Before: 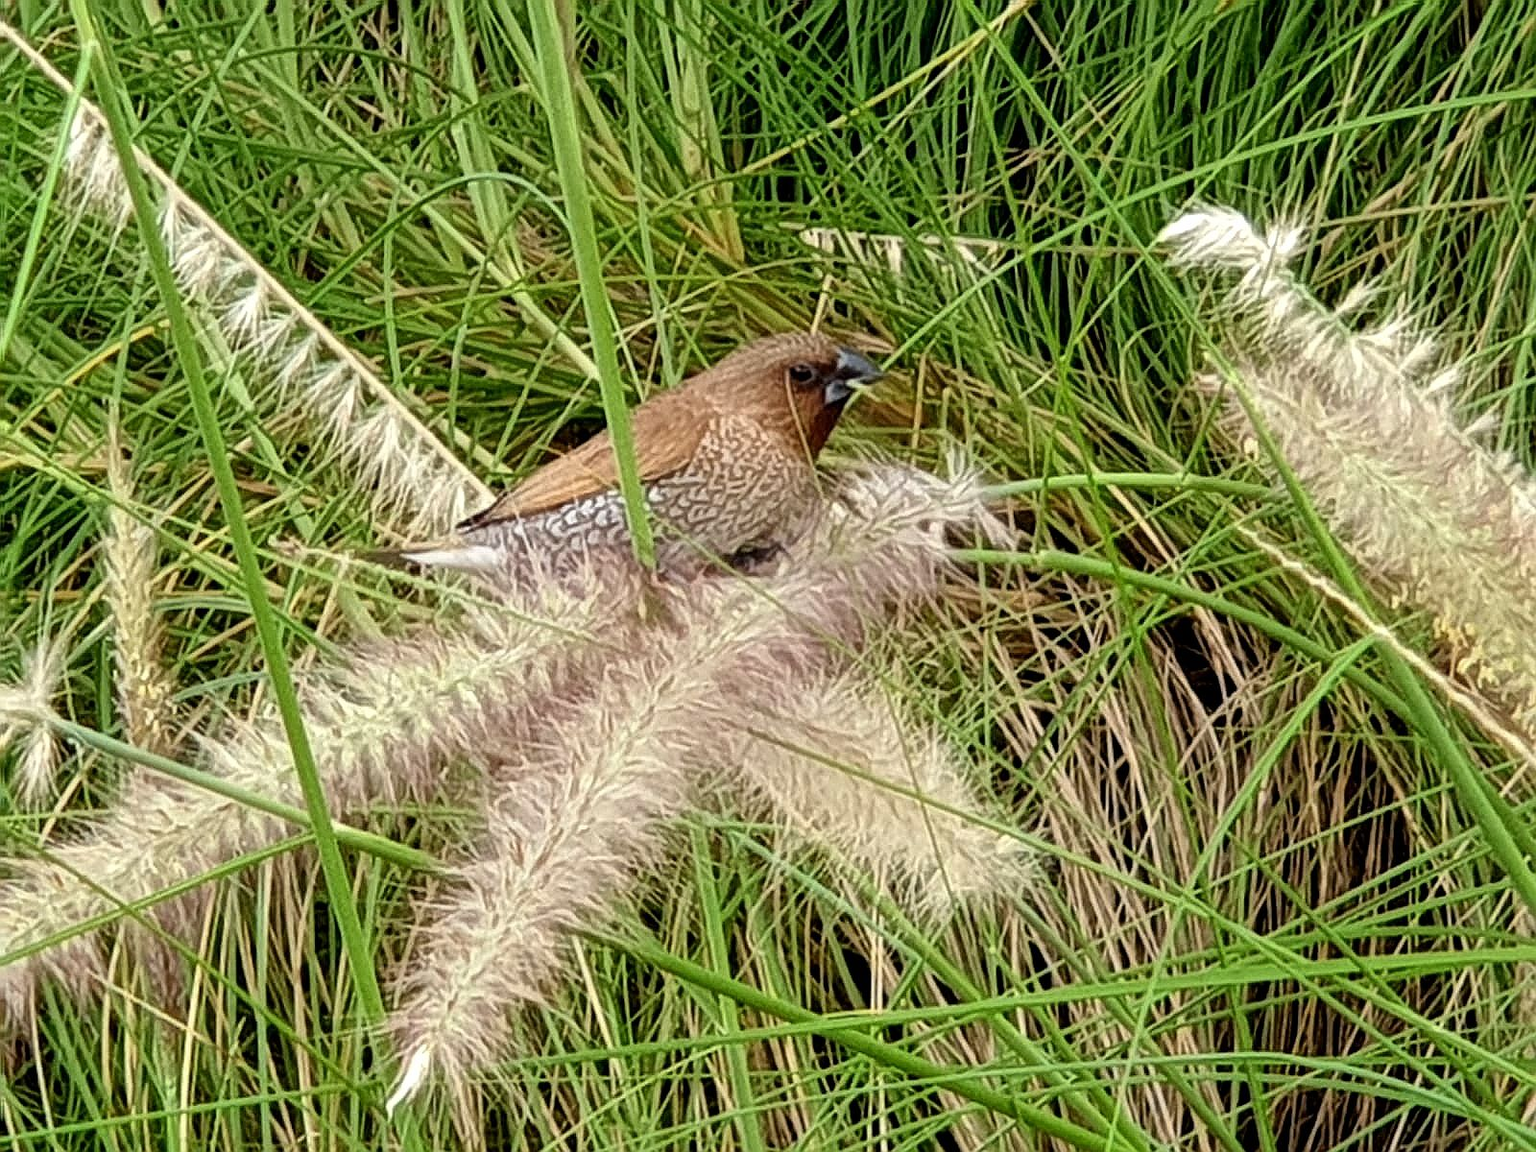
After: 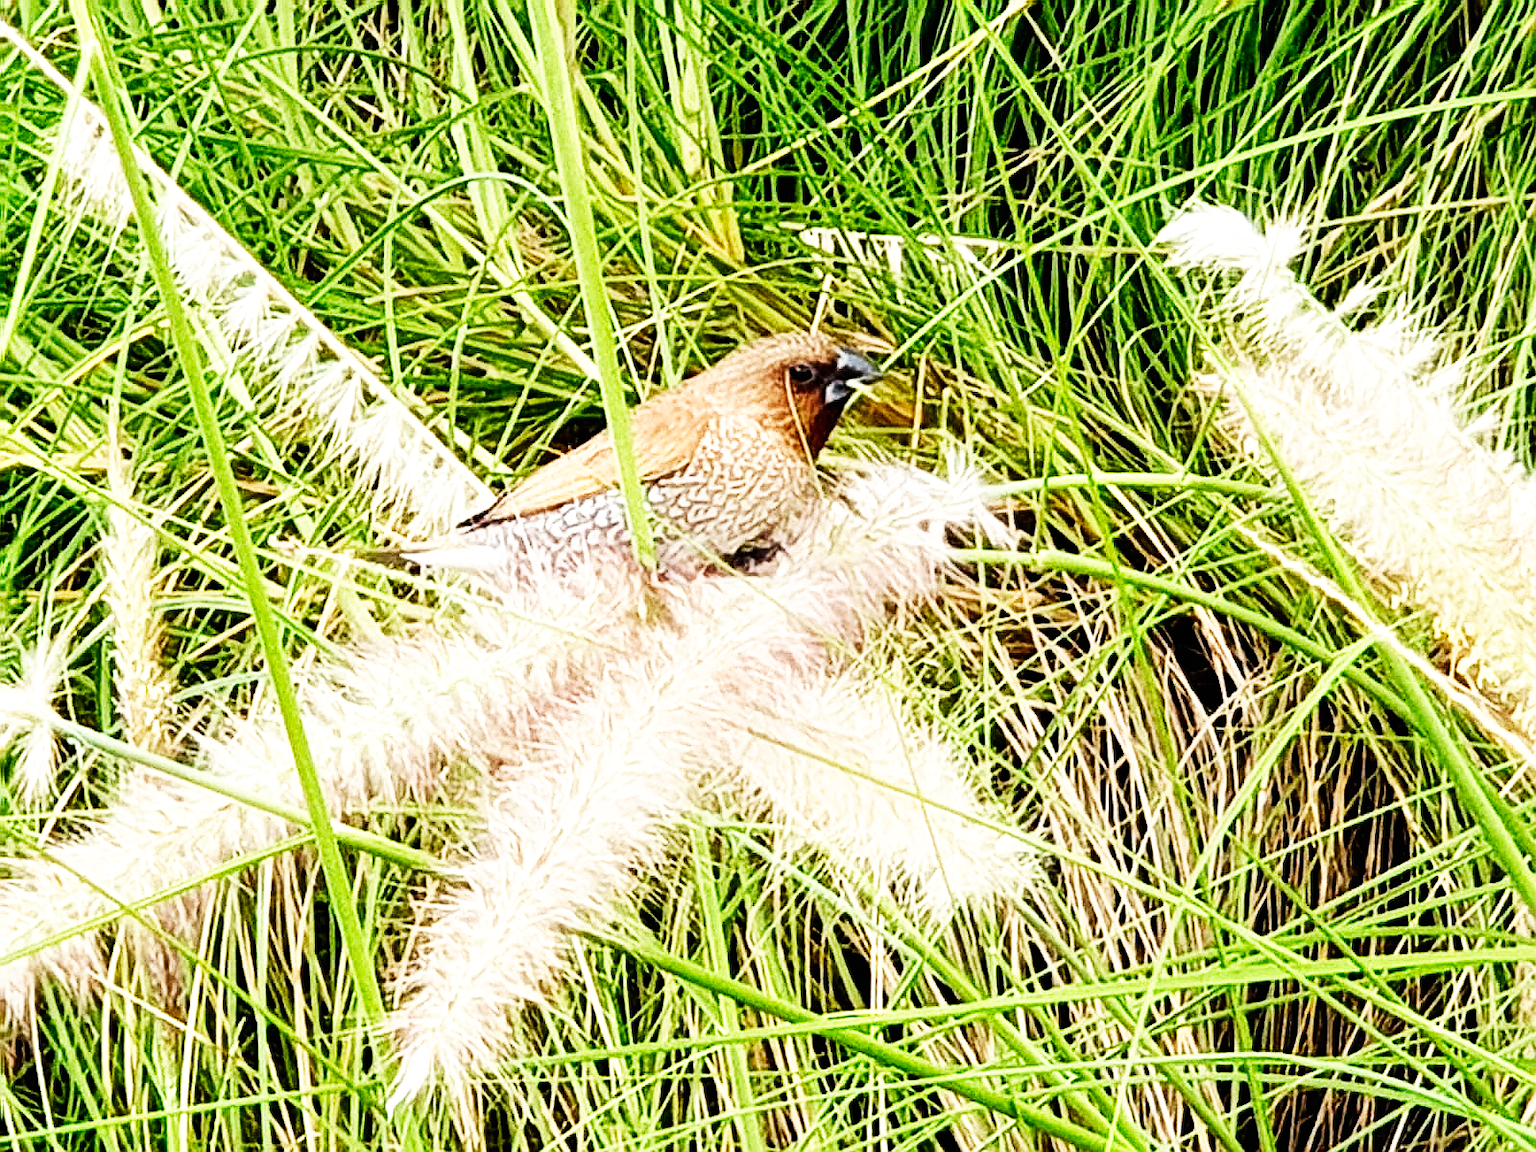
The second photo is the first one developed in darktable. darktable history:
tone equalizer: -8 EV -0.427 EV, -7 EV -0.398 EV, -6 EV -0.362 EV, -5 EV -0.209 EV, -3 EV 0.191 EV, -2 EV 0.337 EV, -1 EV 0.376 EV, +0 EV 0.438 EV, smoothing diameter 2.14%, edges refinement/feathering 21.41, mask exposure compensation -1.57 EV, filter diffusion 5
base curve: curves: ch0 [(0, 0) (0.007, 0.004) (0.027, 0.03) (0.046, 0.07) (0.207, 0.54) (0.442, 0.872) (0.673, 0.972) (1, 1)], preserve colors none
